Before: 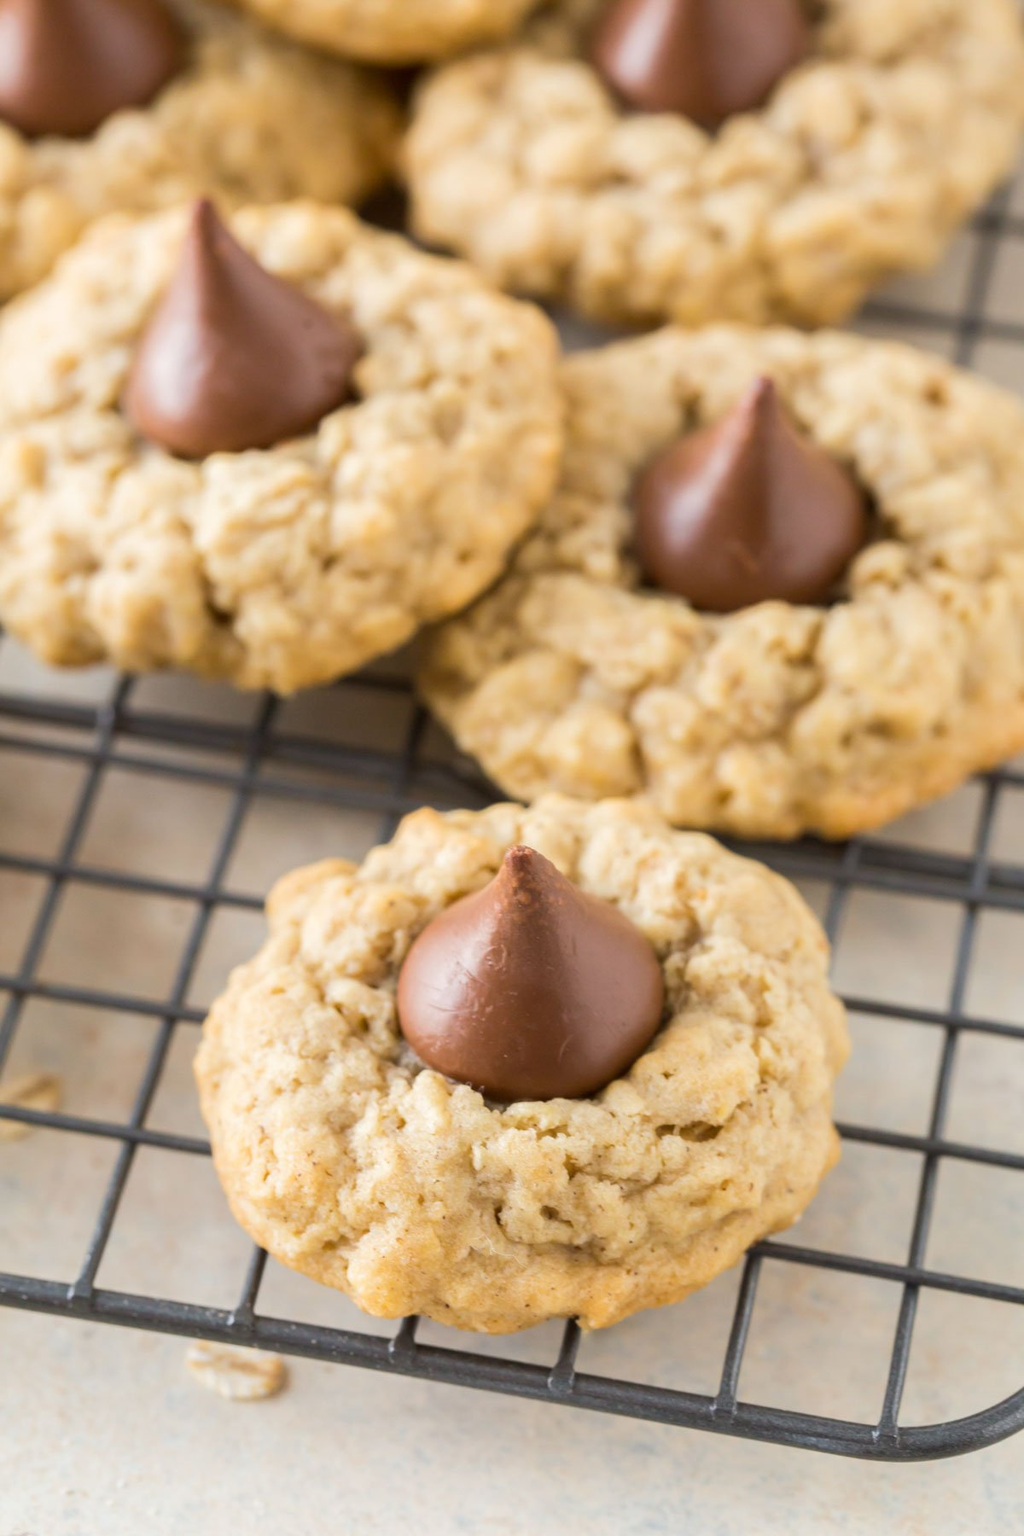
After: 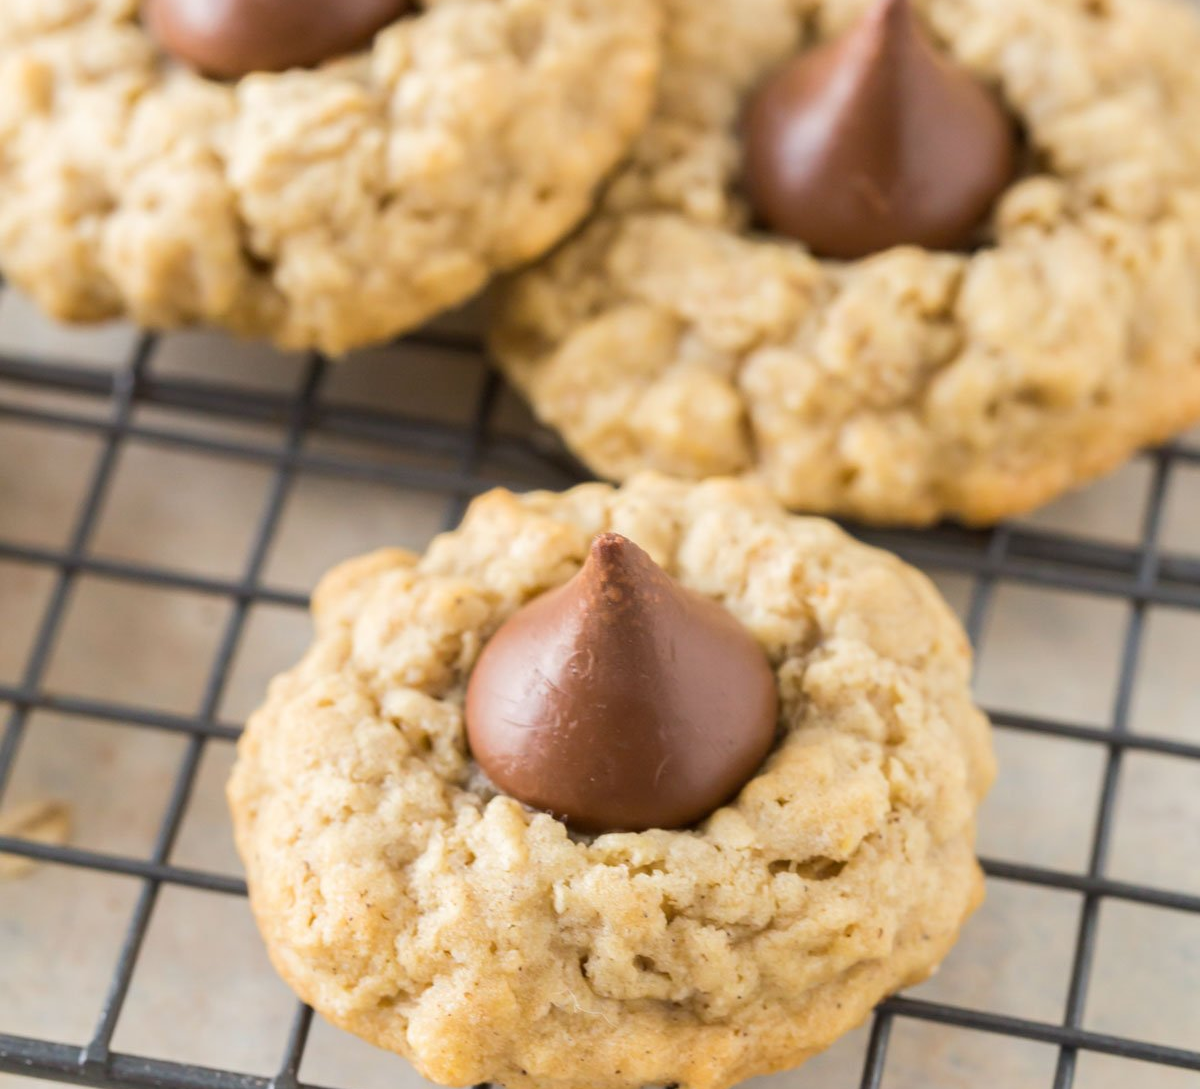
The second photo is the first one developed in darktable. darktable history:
crop and rotate: top 25.489%, bottom 13.967%
